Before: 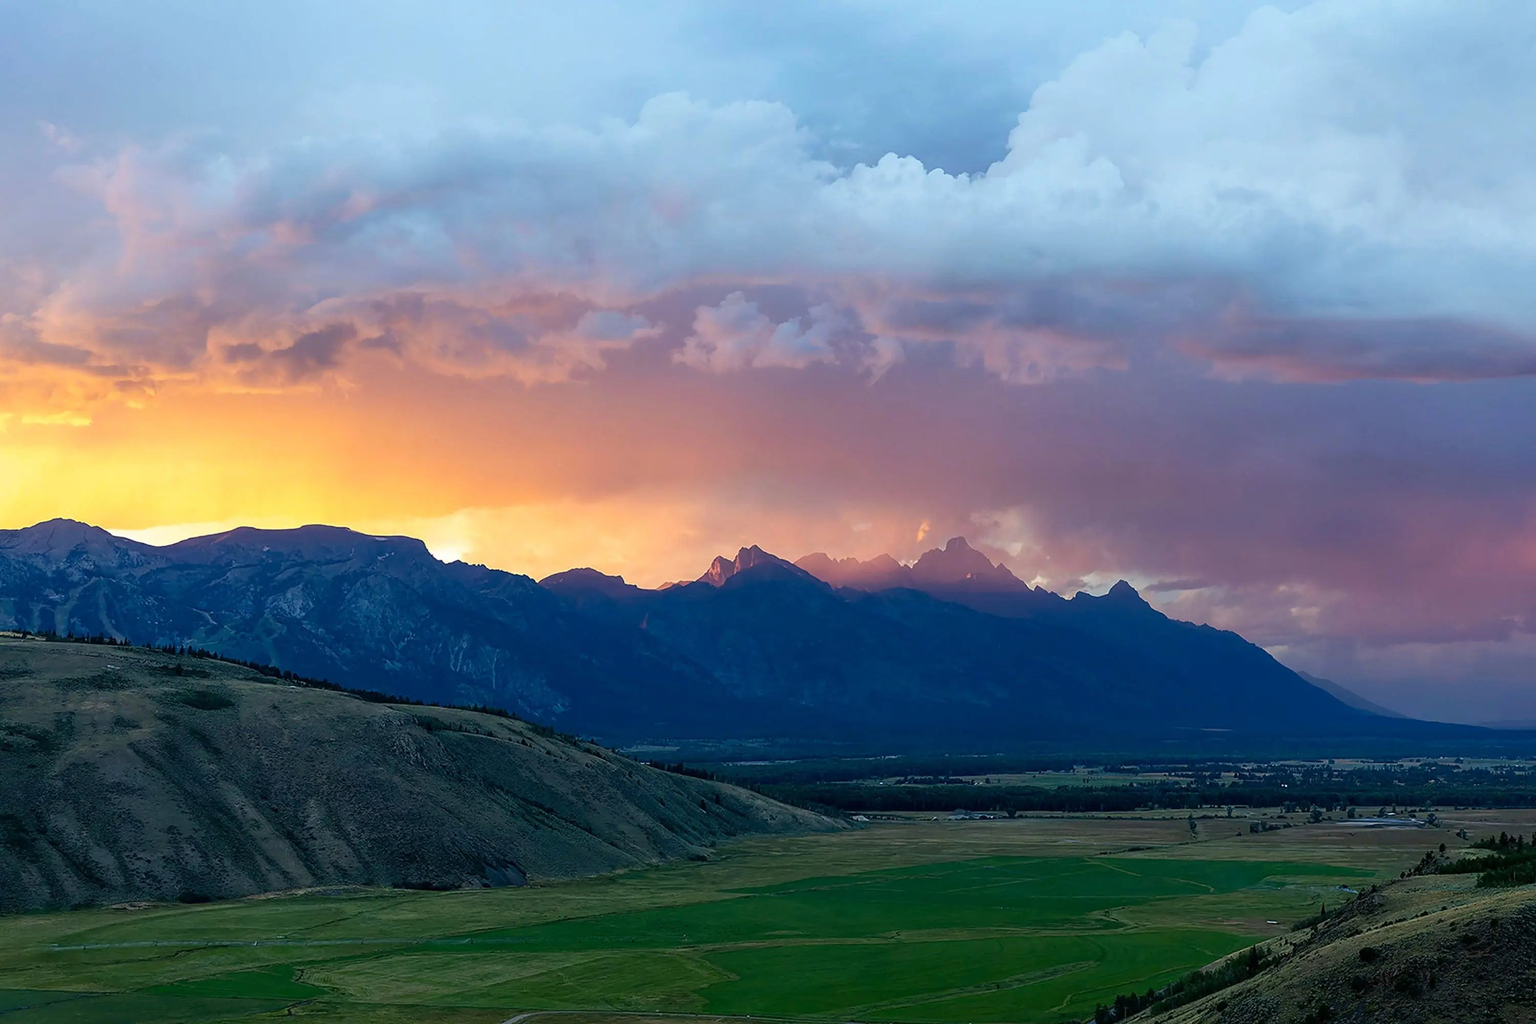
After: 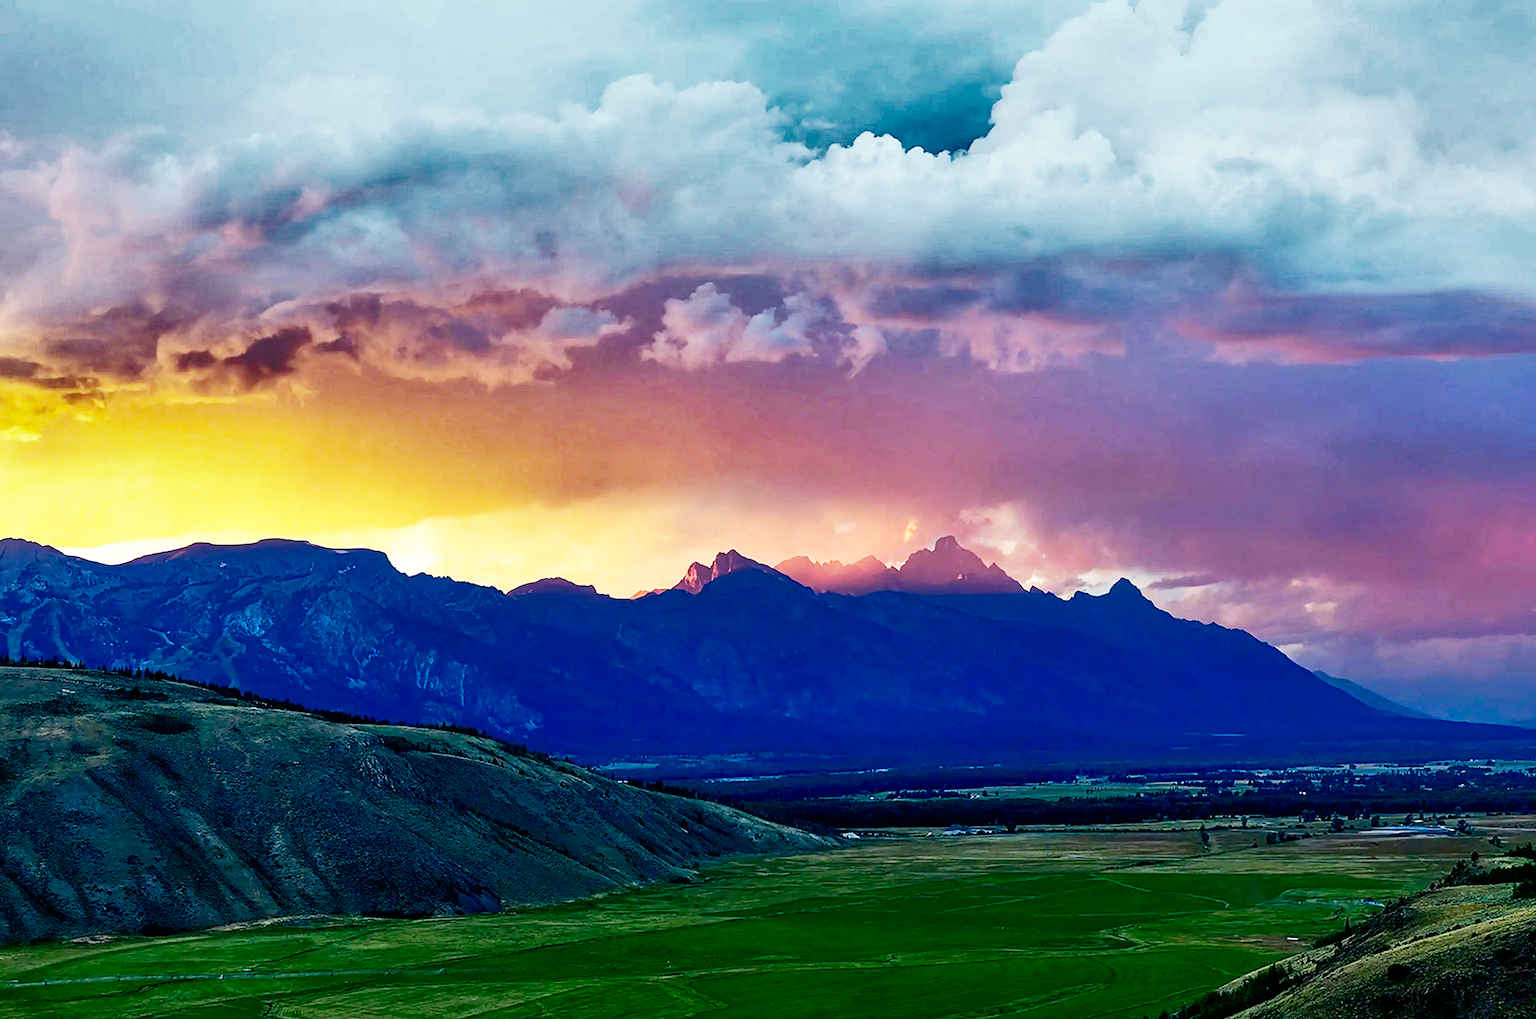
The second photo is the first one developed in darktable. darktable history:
haze removal: compatibility mode true, adaptive false
base curve: curves: ch0 [(0, 0) (0.012, 0.01) (0.073, 0.168) (0.31, 0.711) (0.645, 0.957) (1, 1)], preserve colors none
crop and rotate: left 2.536%, right 1.107%, bottom 2.246%
shadows and highlights: radius 108.52, shadows 40.68, highlights -72.88, low approximation 0.01, soften with gaussian
rotate and perspective: rotation -1.32°, lens shift (horizontal) -0.031, crop left 0.015, crop right 0.985, crop top 0.047, crop bottom 0.982
contrast brightness saturation: contrast 0.1, brightness -0.26, saturation 0.14
